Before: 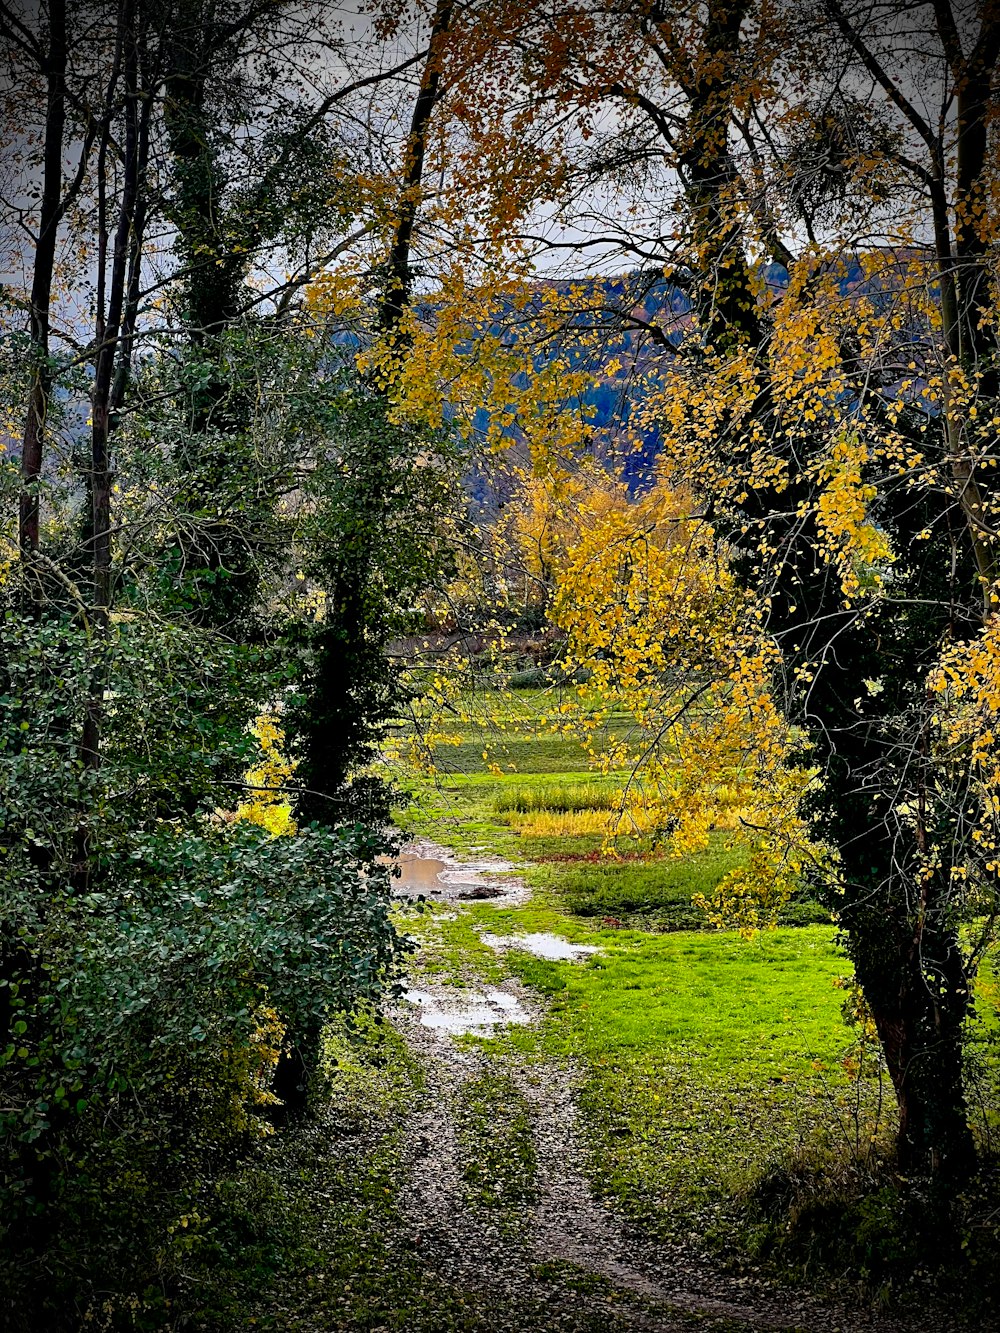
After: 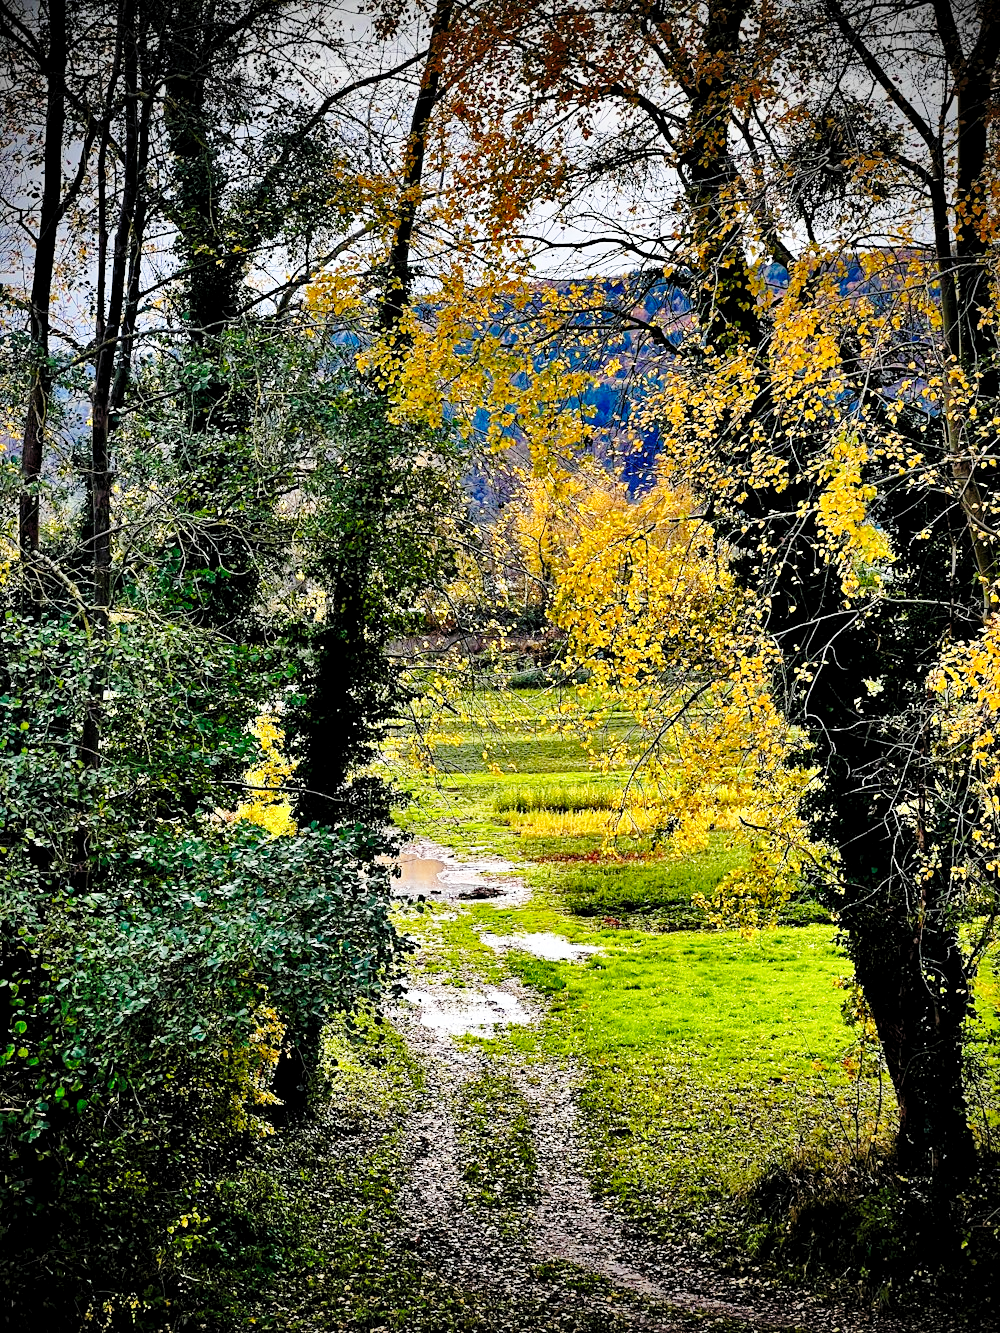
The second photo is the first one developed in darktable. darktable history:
base curve: curves: ch0 [(0, 0) (0.028, 0.03) (0.121, 0.232) (0.46, 0.748) (0.859, 0.968) (1, 1)], preserve colors none
shadows and highlights: low approximation 0.01, soften with gaussian
levels: levels [0.026, 0.507, 0.987]
